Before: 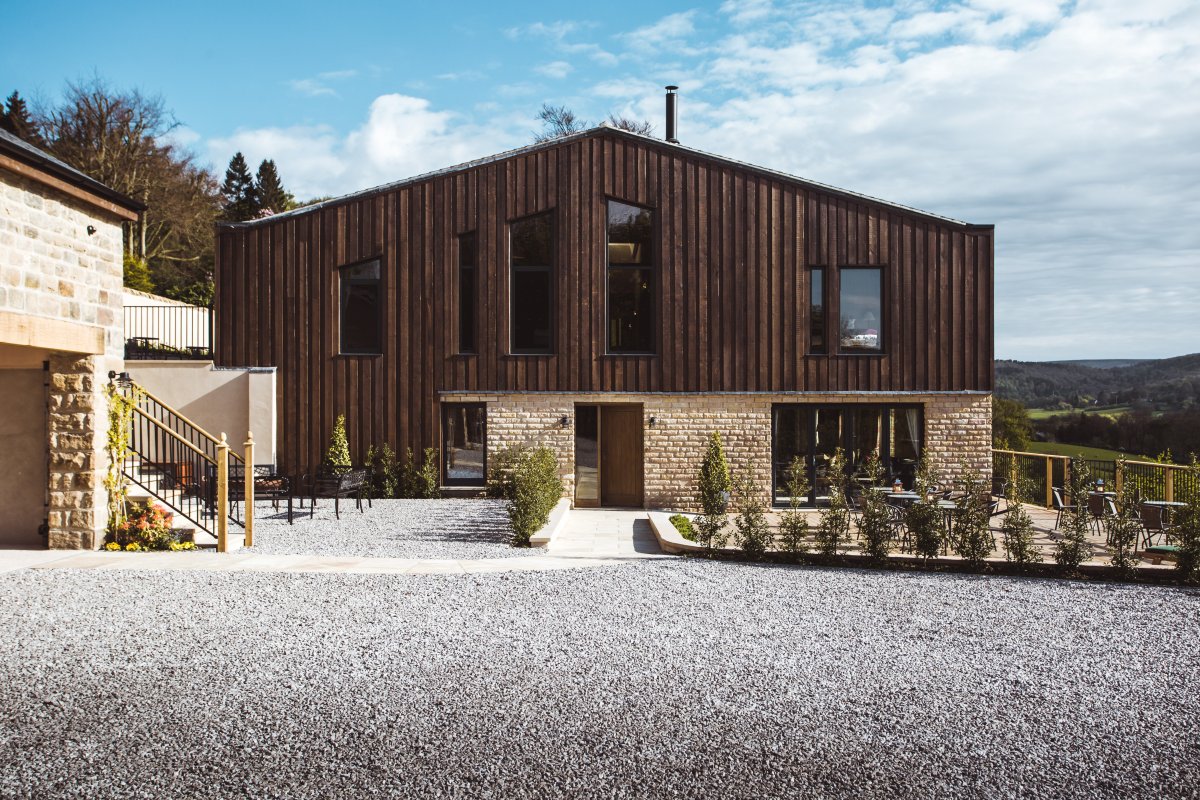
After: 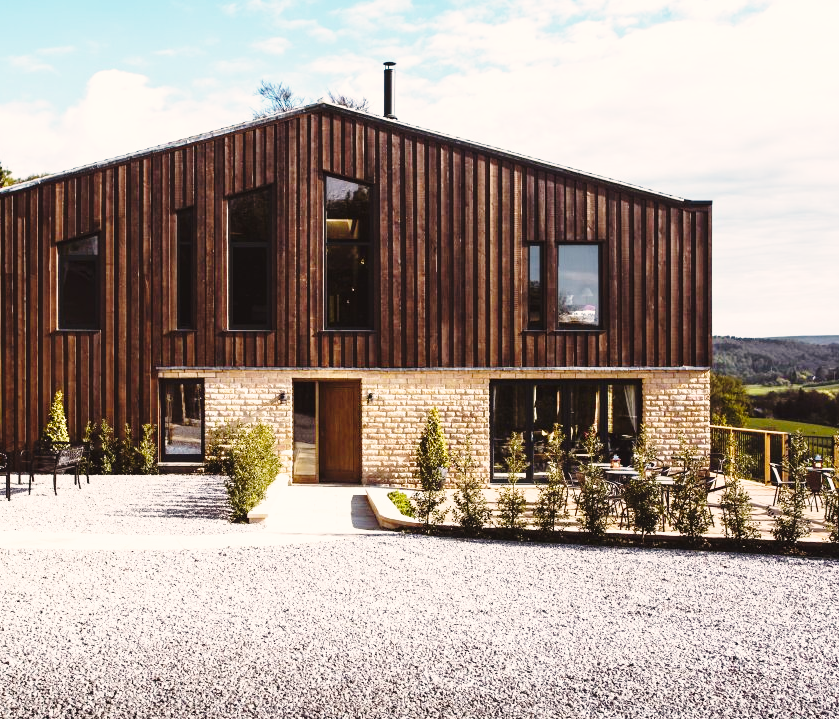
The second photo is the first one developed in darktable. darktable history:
color correction: highlights a* 3.87, highlights b* 5.1
crop and rotate: left 23.579%, top 3.016%, right 6.494%, bottom 7.06%
base curve: curves: ch0 [(0, 0) (0.028, 0.03) (0.105, 0.232) (0.387, 0.748) (0.754, 0.968) (1, 1)], preserve colors none
